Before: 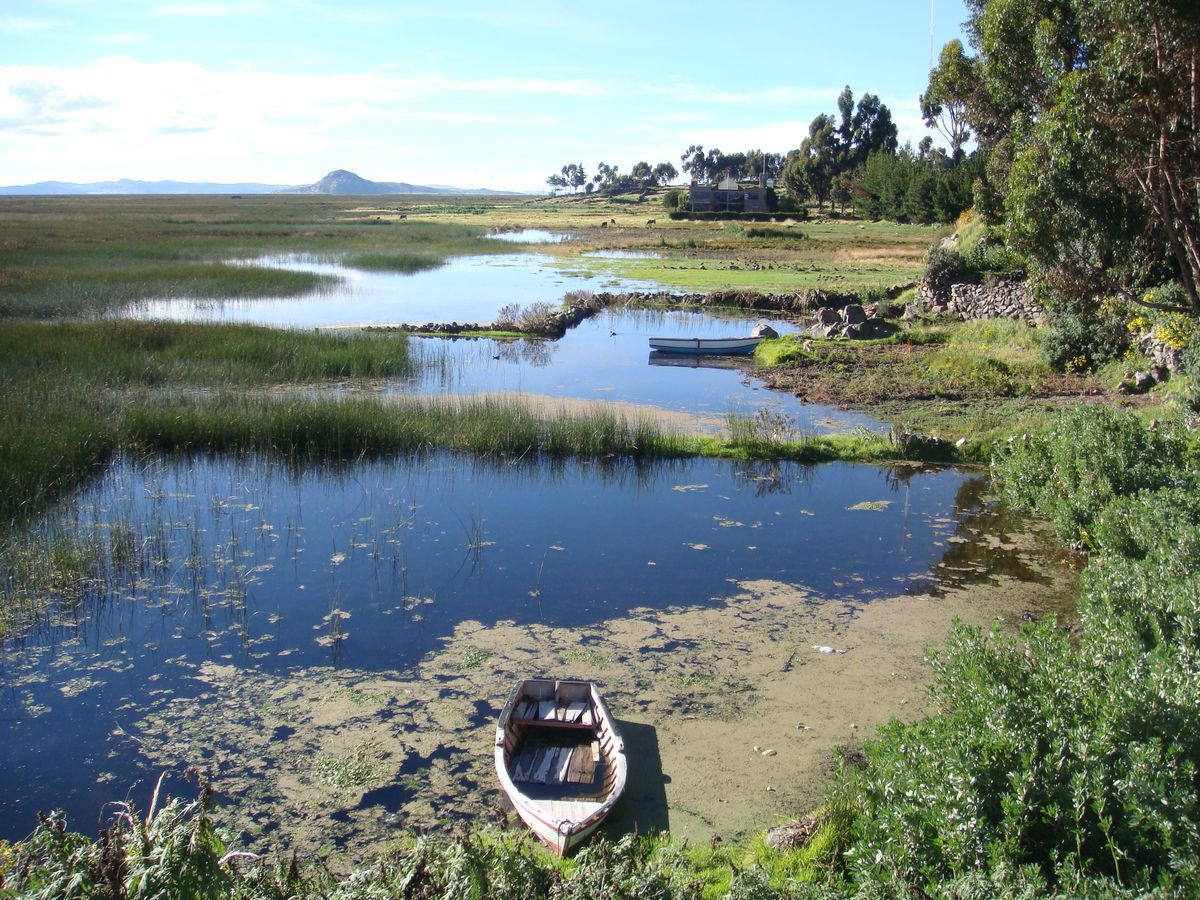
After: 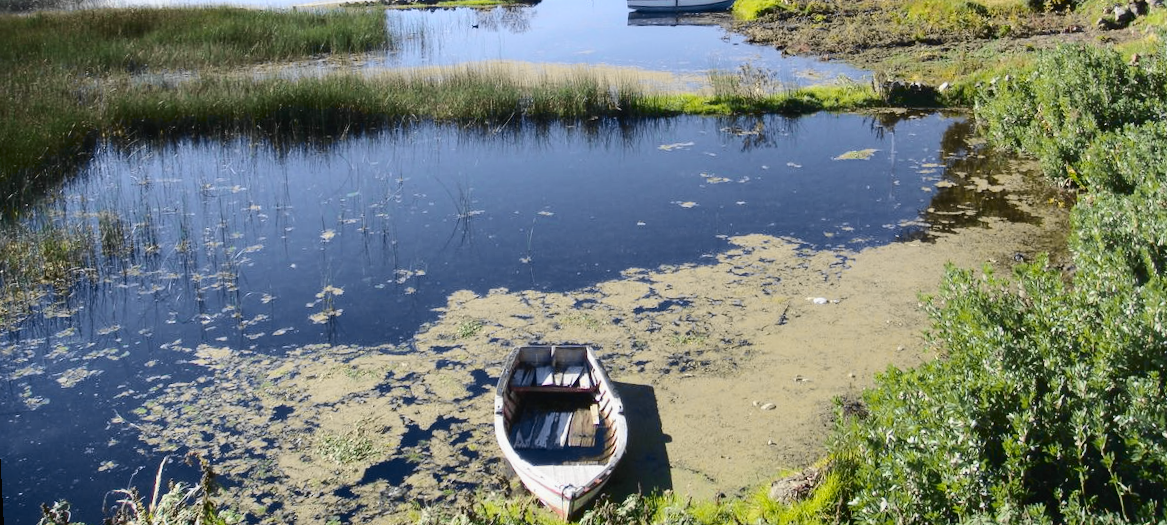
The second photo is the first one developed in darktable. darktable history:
crop and rotate: top 36.435%
tone curve: curves: ch0 [(0, 0.01) (0.097, 0.07) (0.204, 0.173) (0.447, 0.517) (0.539, 0.624) (0.733, 0.791) (0.879, 0.898) (1, 0.98)]; ch1 [(0, 0) (0.393, 0.415) (0.447, 0.448) (0.485, 0.494) (0.523, 0.509) (0.545, 0.541) (0.574, 0.561) (0.648, 0.674) (1, 1)]; ch2 [(0, 0) (0.369, 0.388) (0.449, 0.431) (0.499, 0.5) (0.521, 0.51) (0.53, 0.54) (0.564, 0.569) (0.674, 0.735) (1, 1)], color space Lab, independent channels, preserve colors none
rotate and perspective: rotation -3°, crop left 0.031, crop right 0.968, crop top 0.07, crop bottom 0.93
